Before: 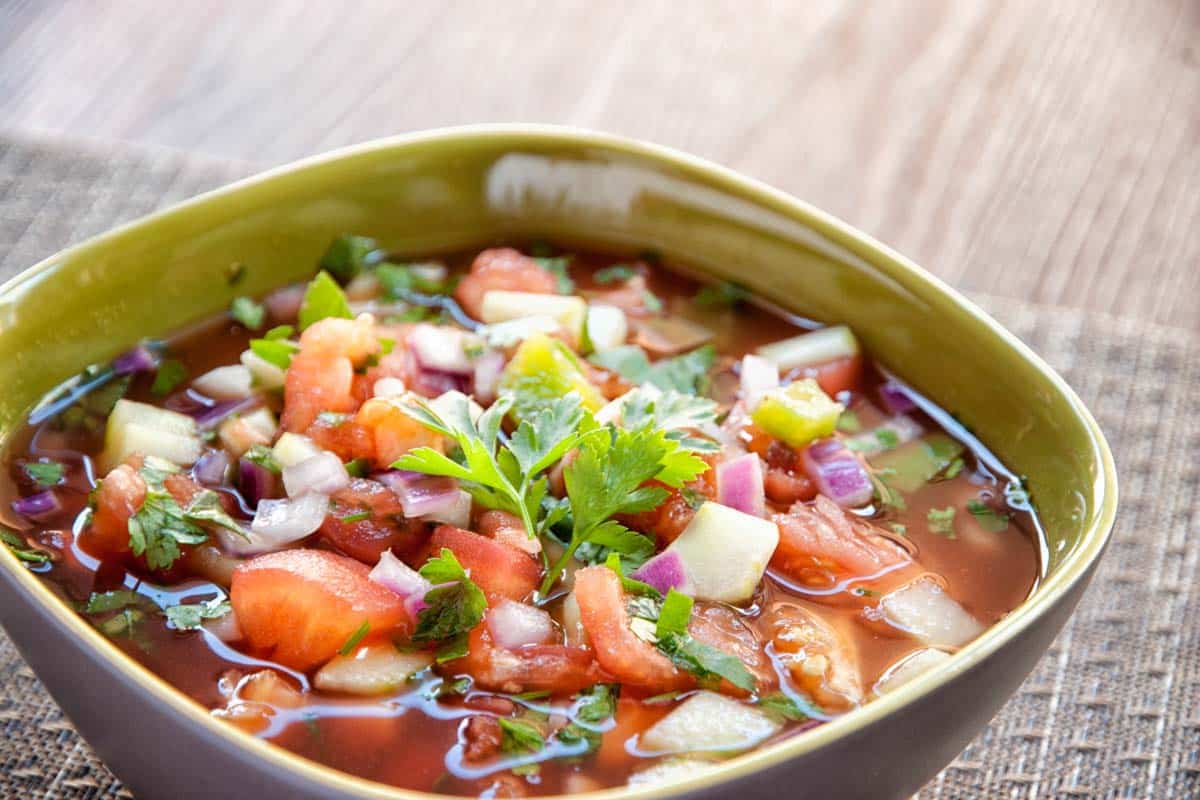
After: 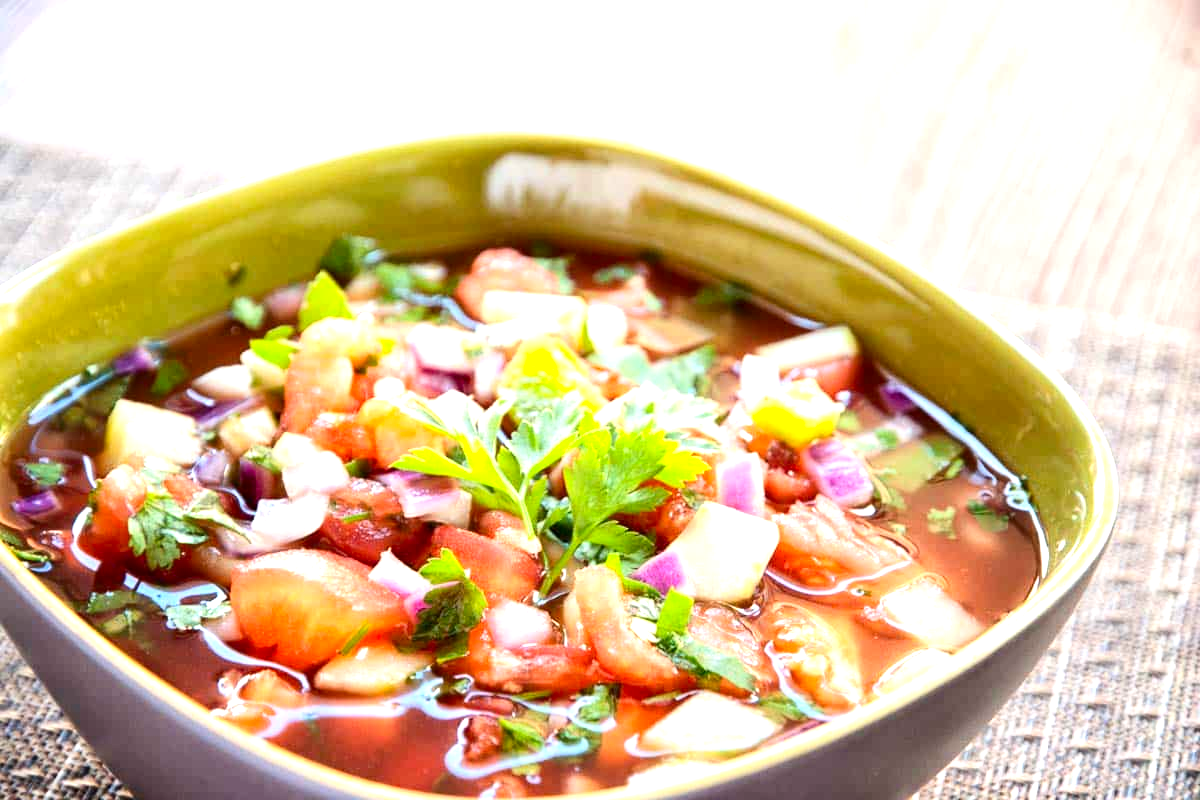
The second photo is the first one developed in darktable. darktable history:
exposure: black level correction 0, exposure 0.877 EV, compensate exposure bias true, compensate highlight preservation false
contrast brightness saturation: contrast 0.15, brightness -0.01, saturation 0.1
